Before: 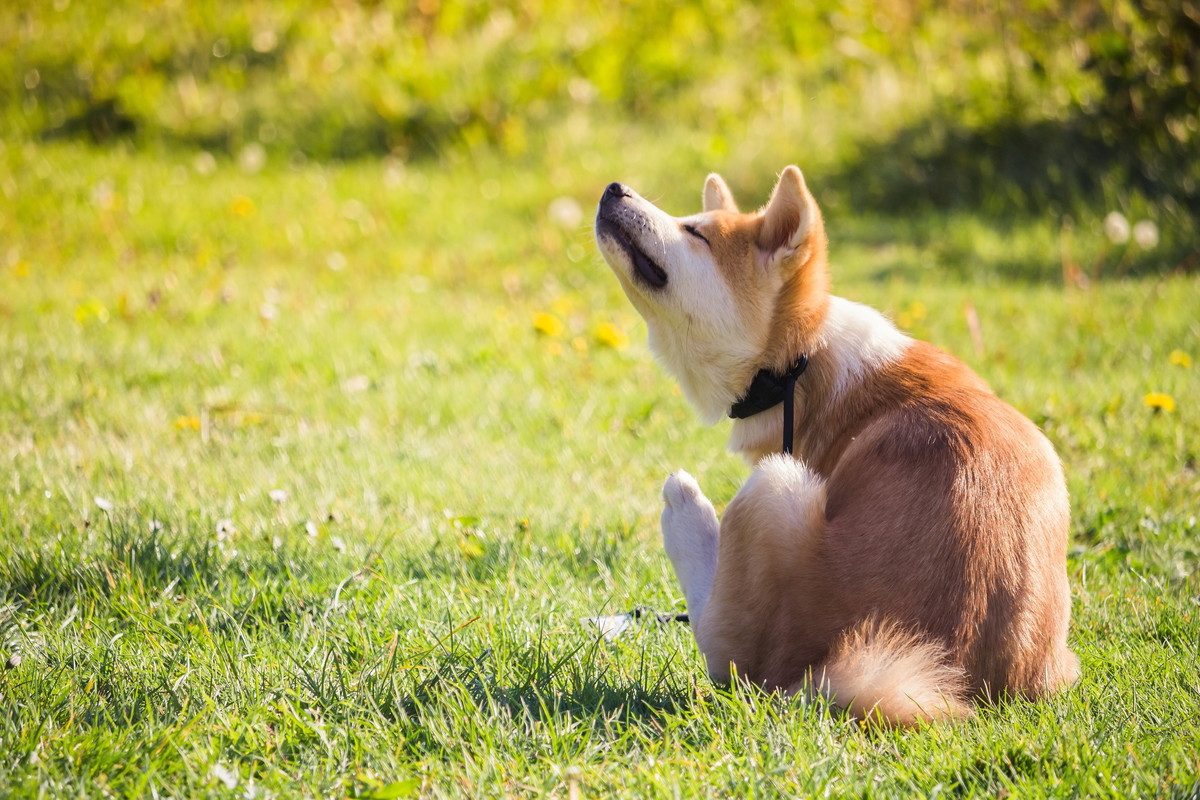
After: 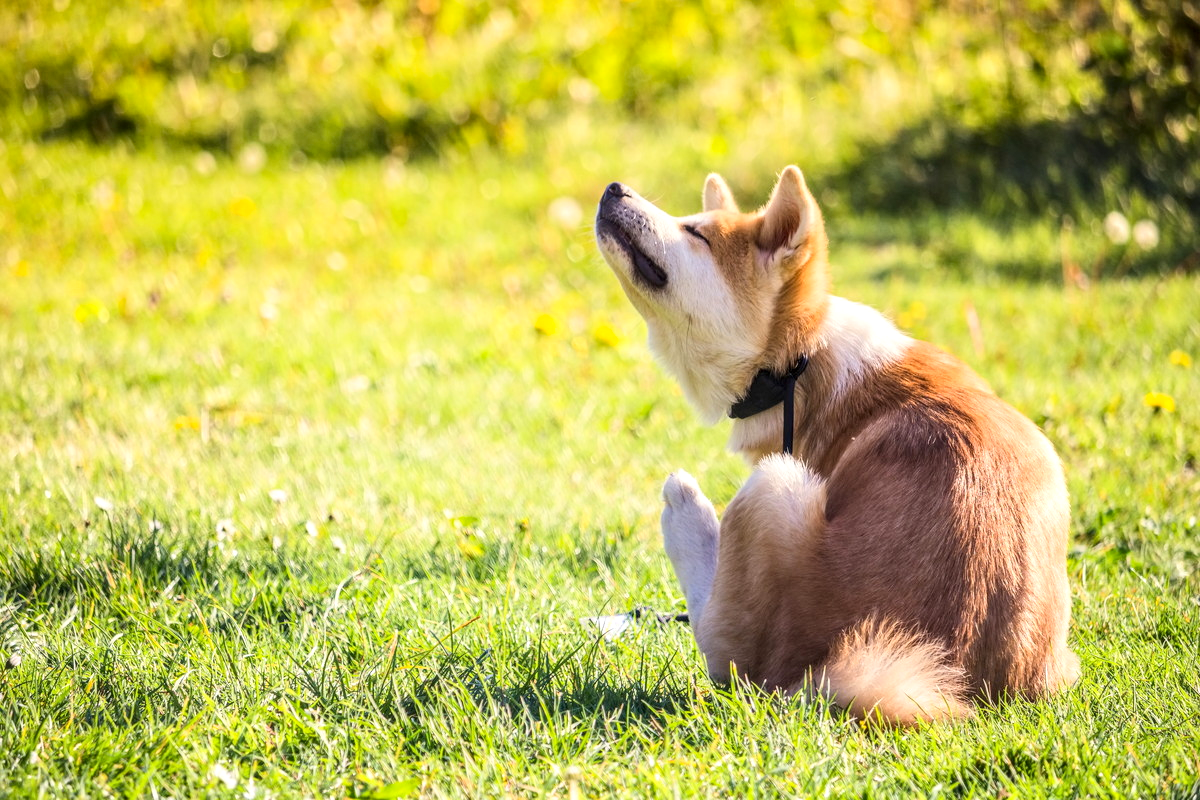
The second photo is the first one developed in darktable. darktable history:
contrast brightness saturation: contrast 0.2, brightness 0.151, saturation 0.142
local contrast: highlights 62%, detail 143%, midtone range 0.426
